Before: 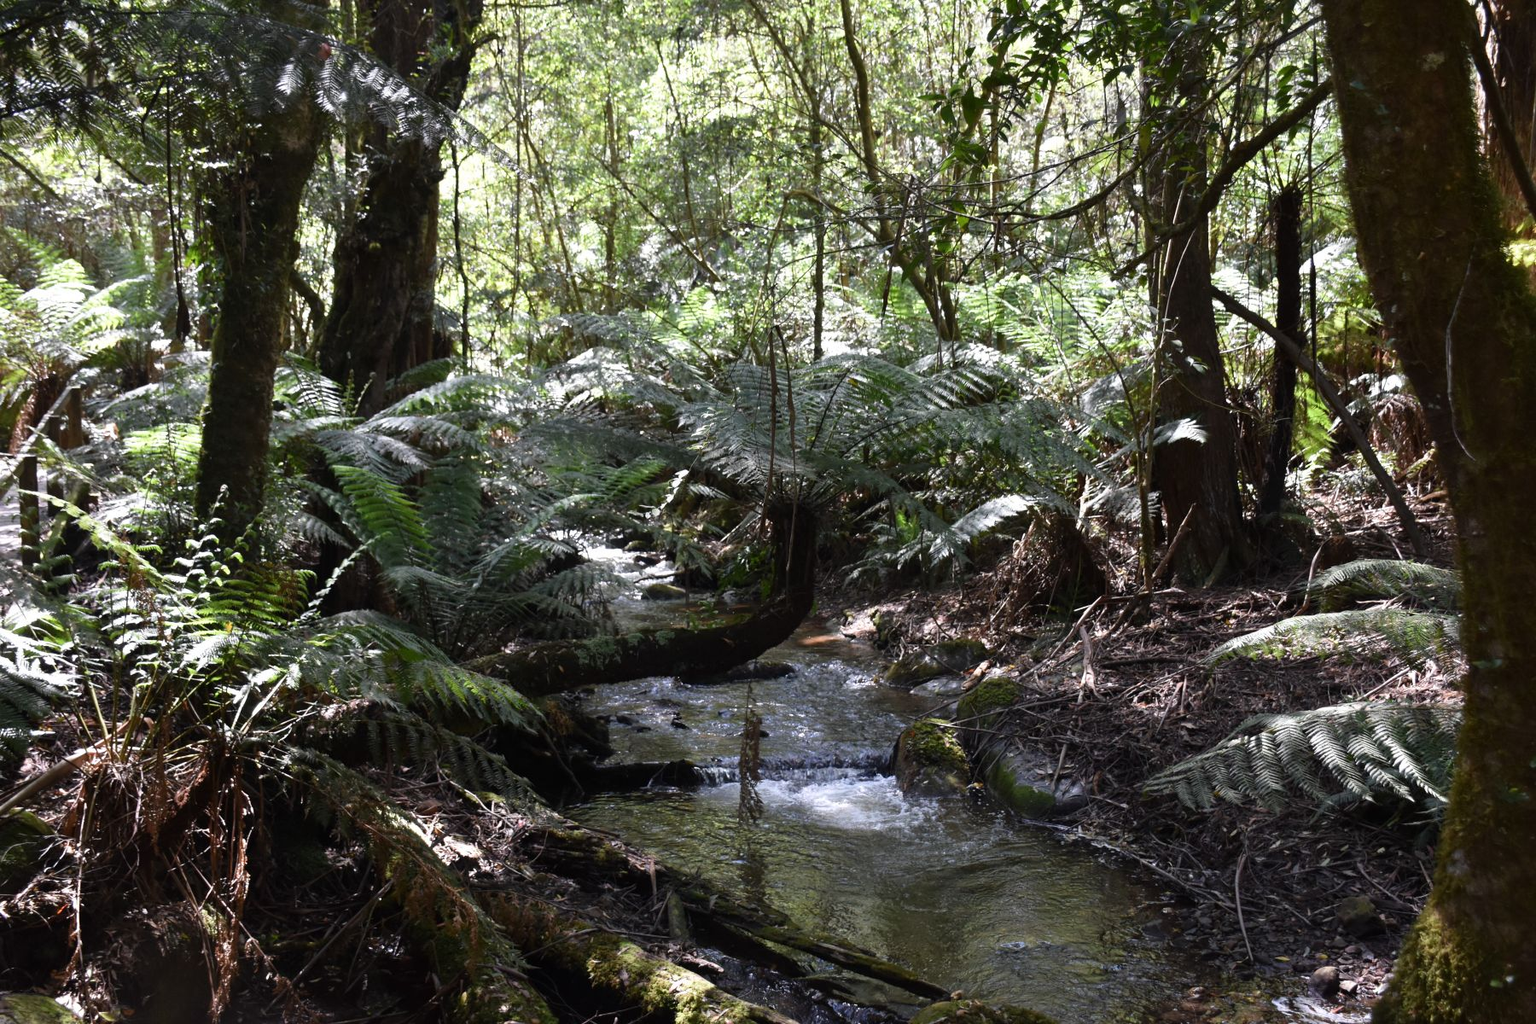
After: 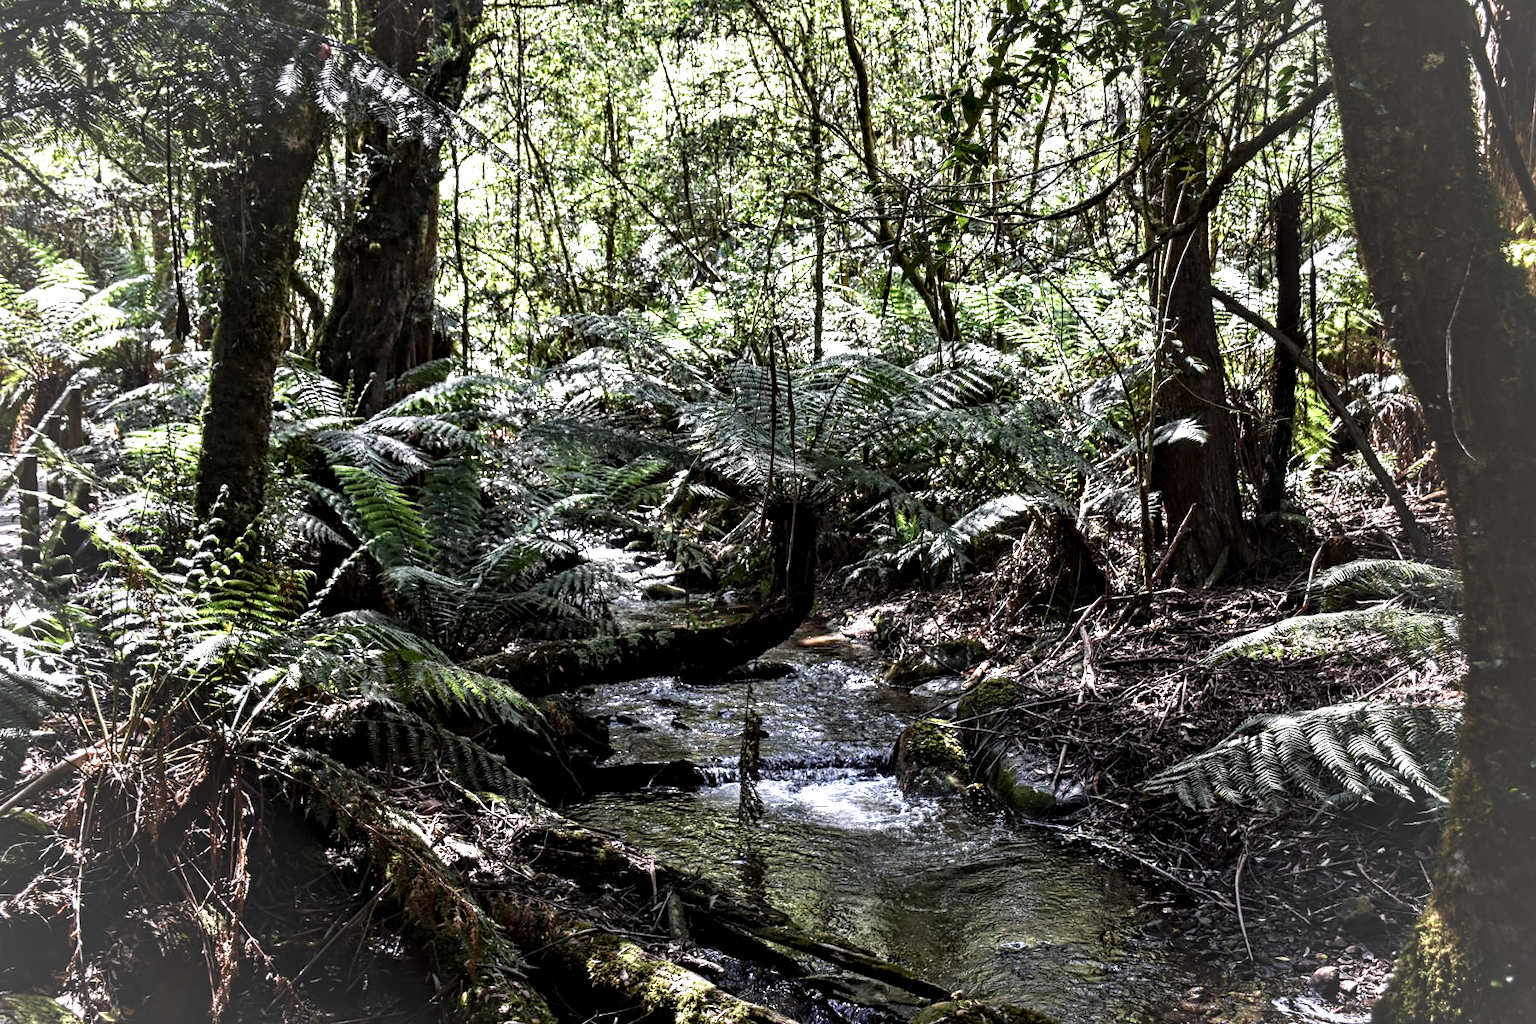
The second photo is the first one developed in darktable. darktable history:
local contrast: detail 130%
tone equalizer: -8 EV -0.382 EV, -7 EV -0.405 EV, -6 EV -0.303 EV, -5 EV -0.211 EV, -3 EV 0.189 EV, -2 EV 0.332 EV, -1 EV 0.366 EV, +0 EV 0.437 EV, edges refinement/feathering 500, mask exposure compensation -1.57 EV, preserve details no
vignetting: fall-off start 71.68%, brightness 0.066, saturation 0.002, unbound false
contrast equalizer: y [[0.5, 0.542, 0.583, 0.625, 0.667, 0.708], [0.5 ×6], [0.5 ×6], [0 ×6], [0 ×6]]
